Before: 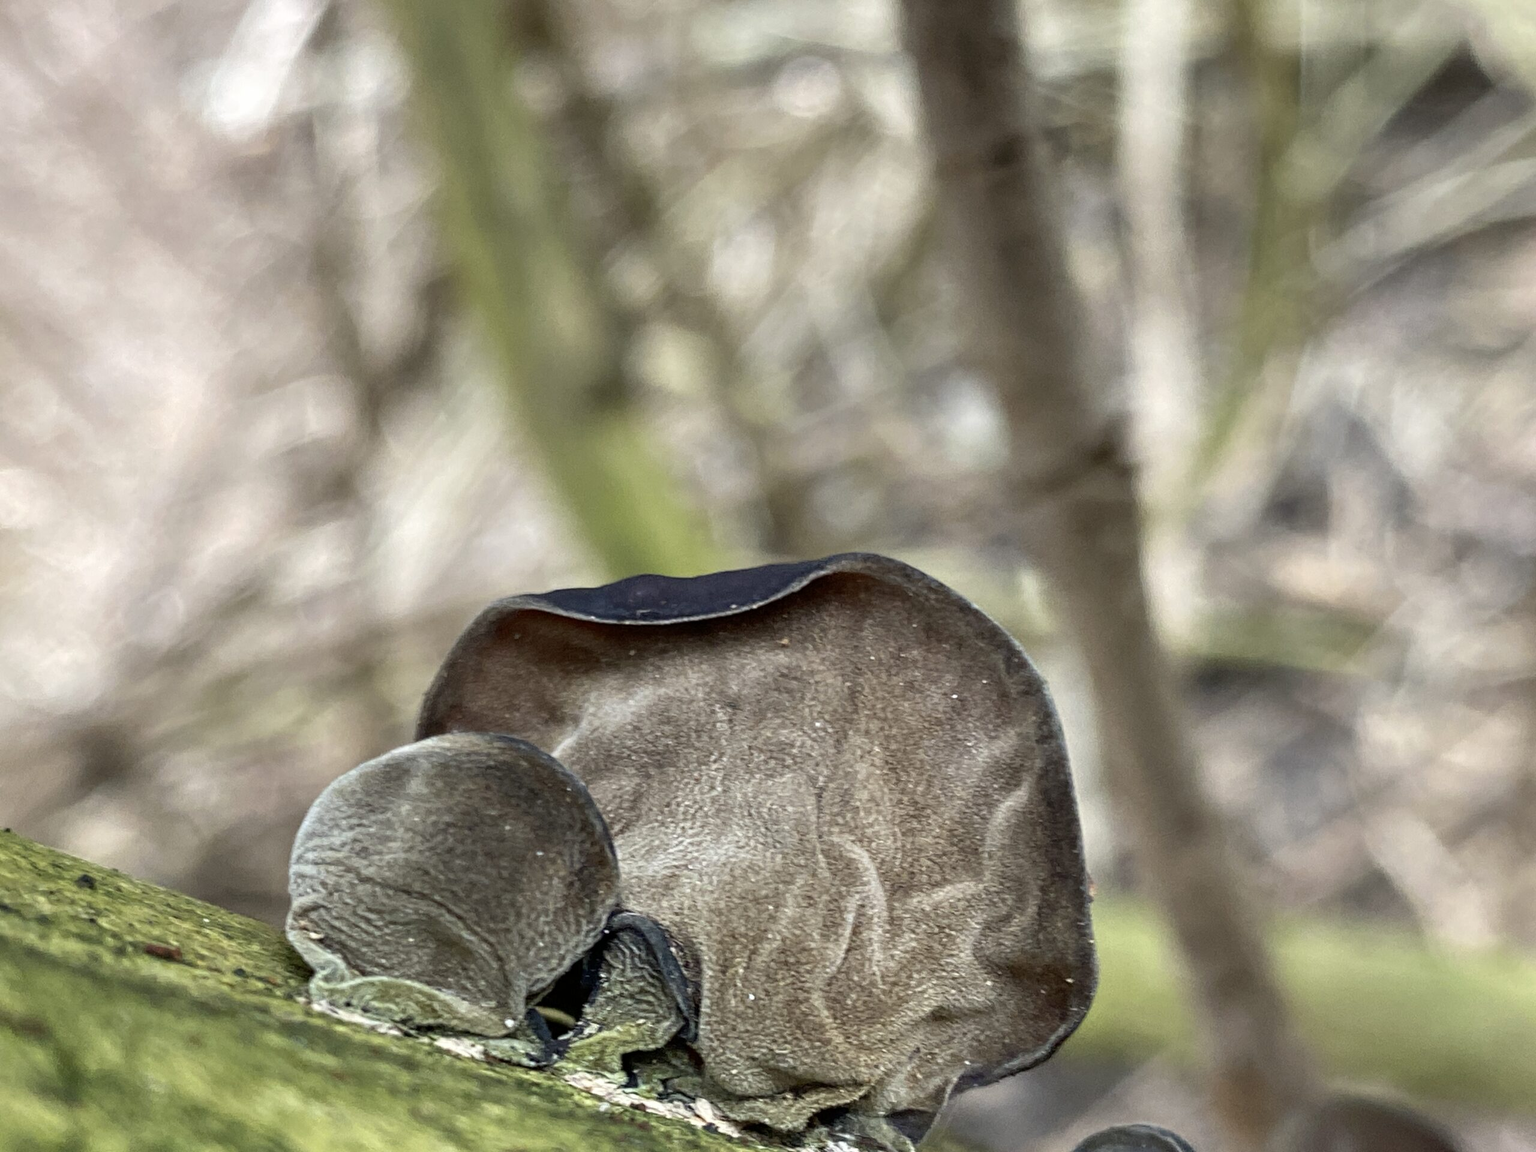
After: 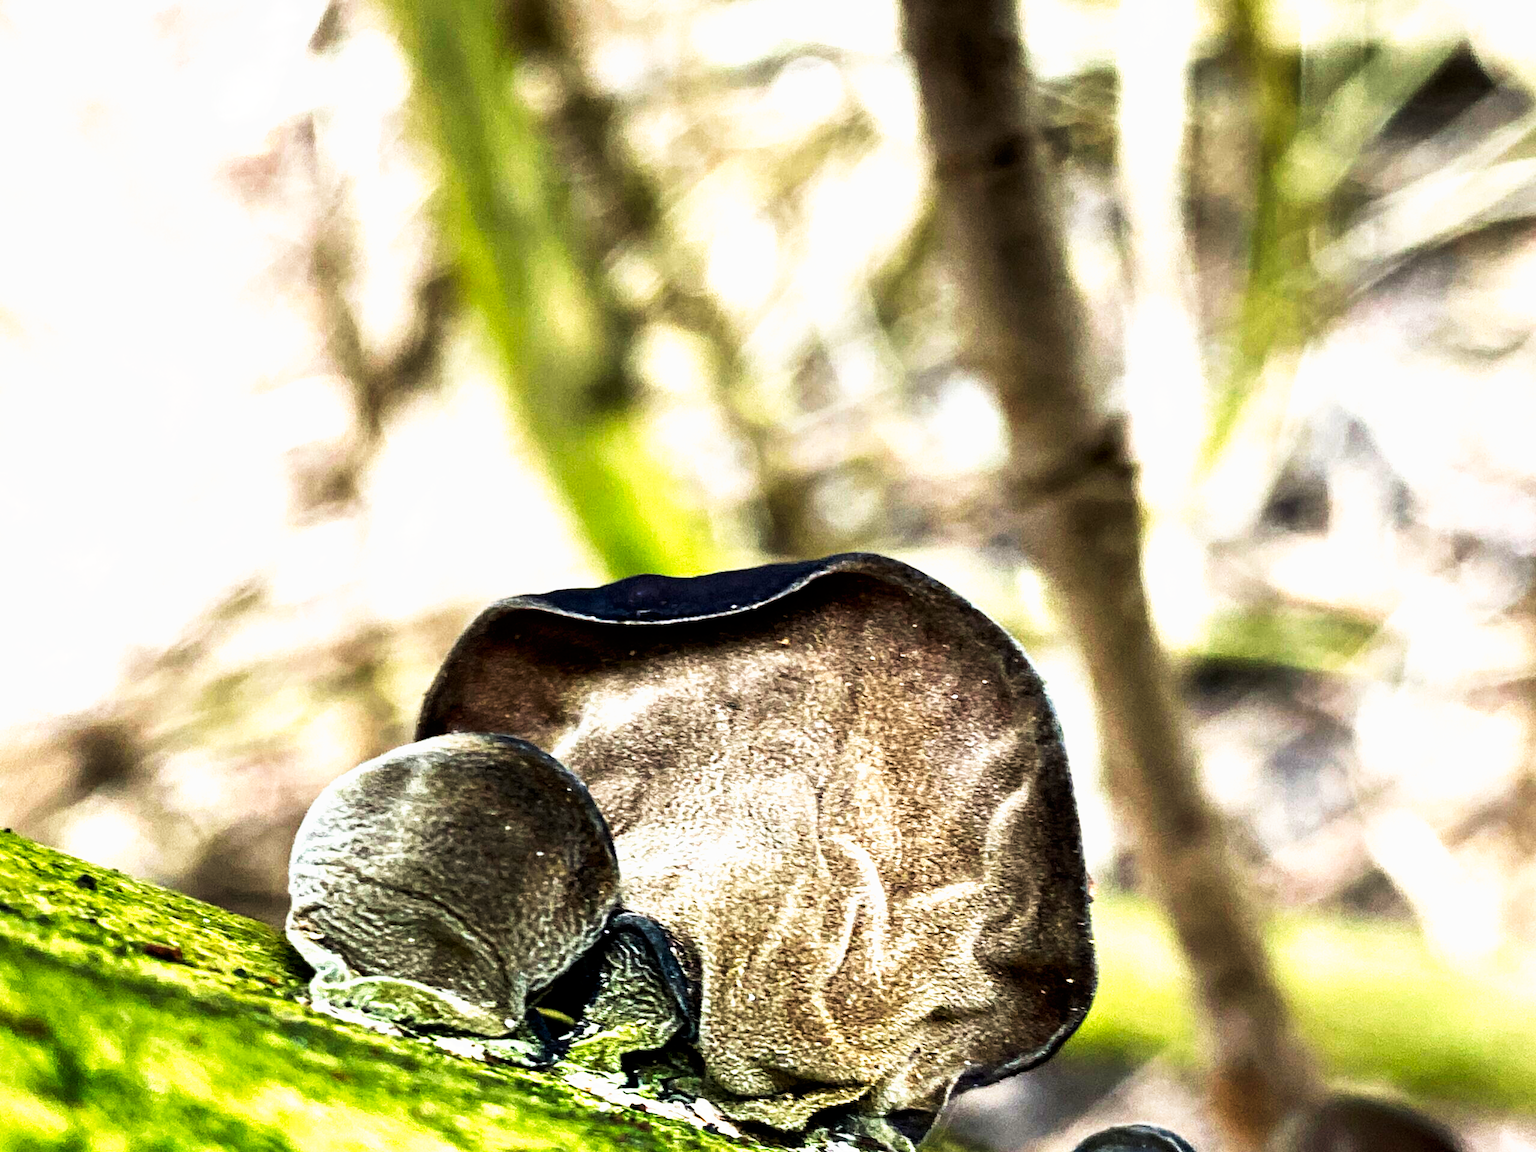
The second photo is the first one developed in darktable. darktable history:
tone curve: curves: ch0 [(0, 0) (0.003, 0) (0.011, 0) (0.025, 0) (0.044, 0.001) (0.069, 0.003) (0.1, 0.003) (0.136, 0.006) (0.177, 0.014) (0.224, 0.056) (0.277, 0.128) (0.335, 0.218) (0.399, 0.346) (0.468, 0.512) (0.543, 0.713) (0.623, 0.898) (0.709, 0.987) (0.801, 0.99) (0.898, 0.99) (1, 1)], preserve colors none
